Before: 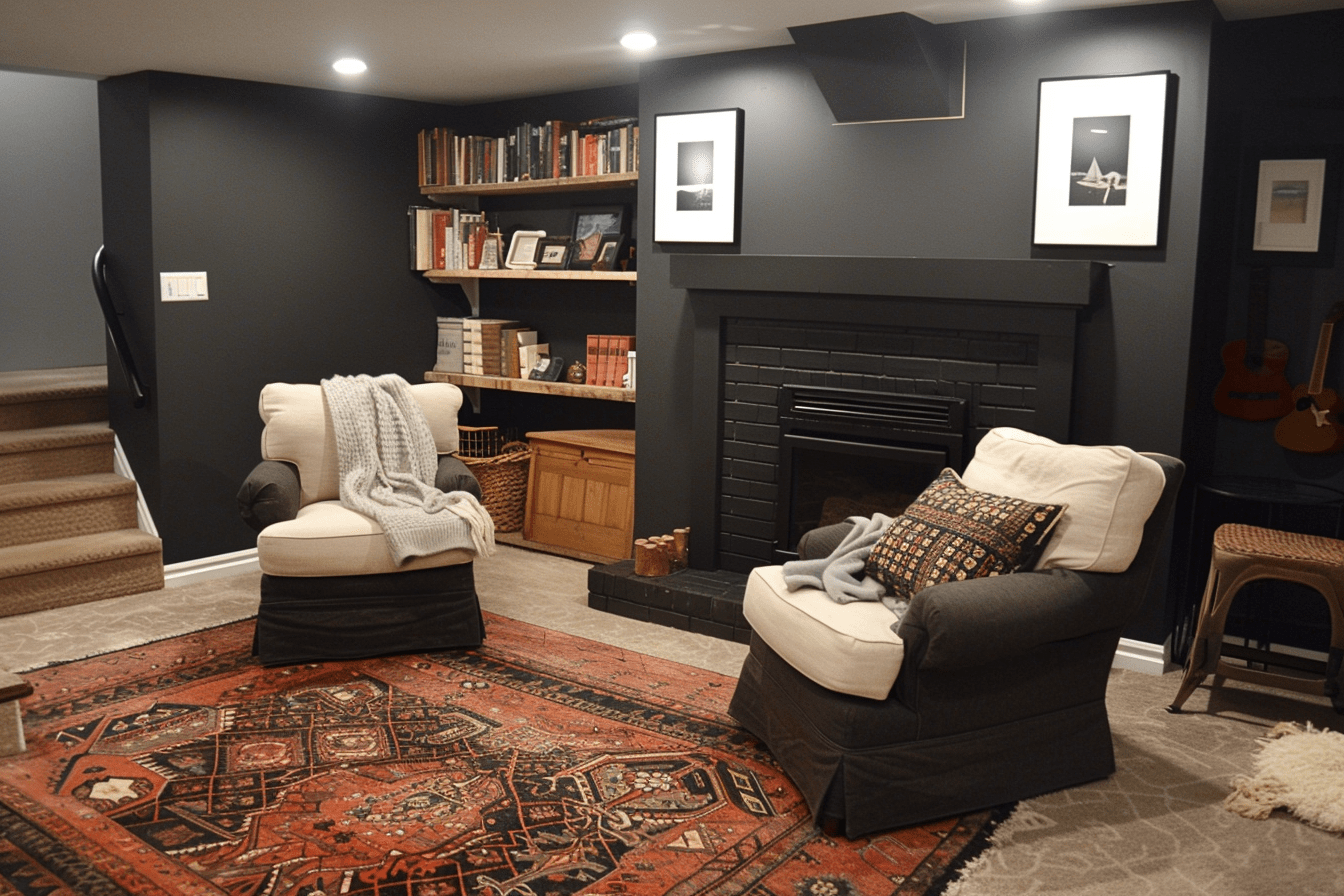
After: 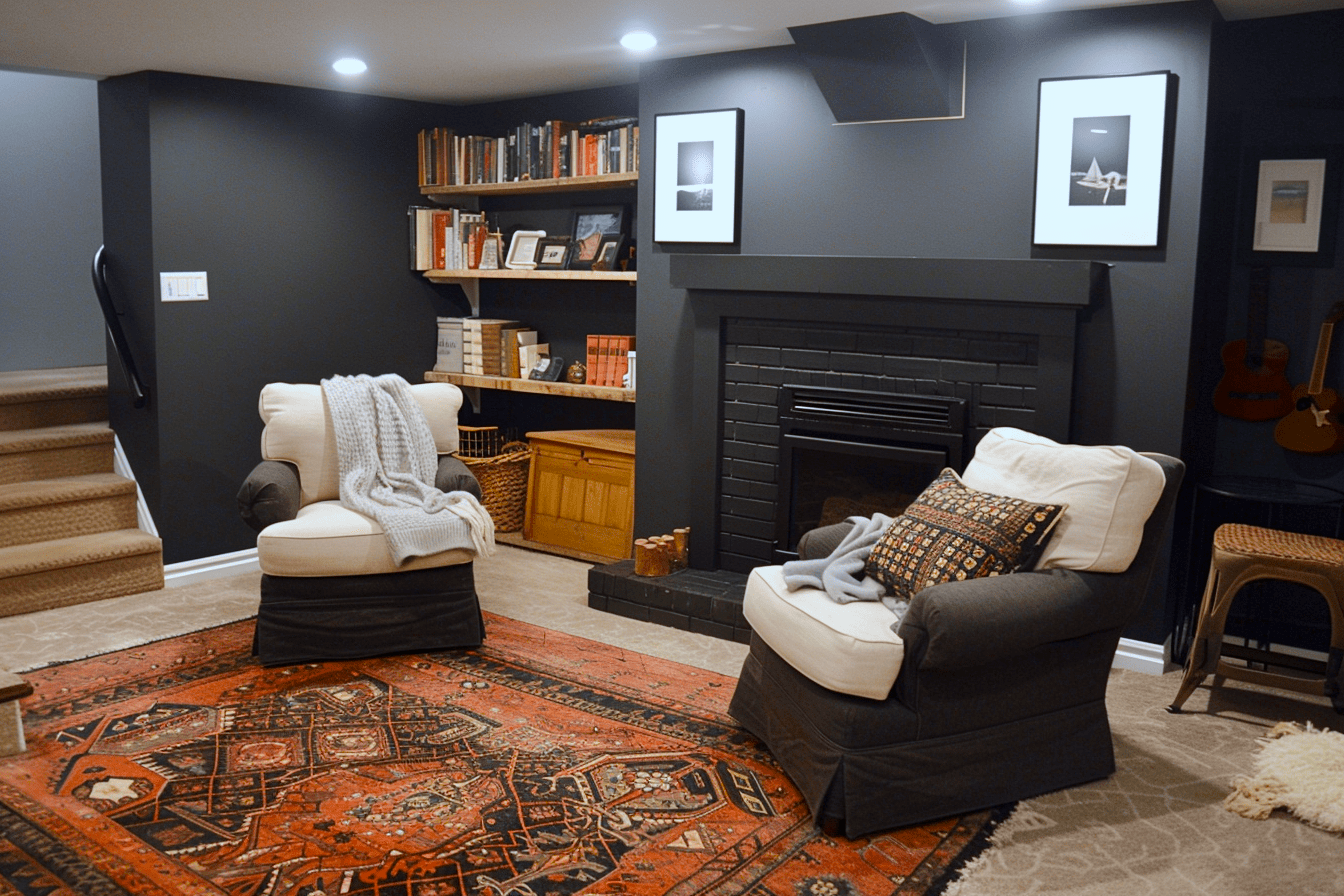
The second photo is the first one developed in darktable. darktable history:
color balance rgb: perceptual saturation grading › global saturation 25%, perceptual brilliance grading › mid-tones 10%, perceptual brilliance grading › shadows 15%, global vibrance 20%
exposure: black level correction 0.002, exposure -0.1 EV, compensate highlight preservation false
white balance: red 0.931, blue 1.11
